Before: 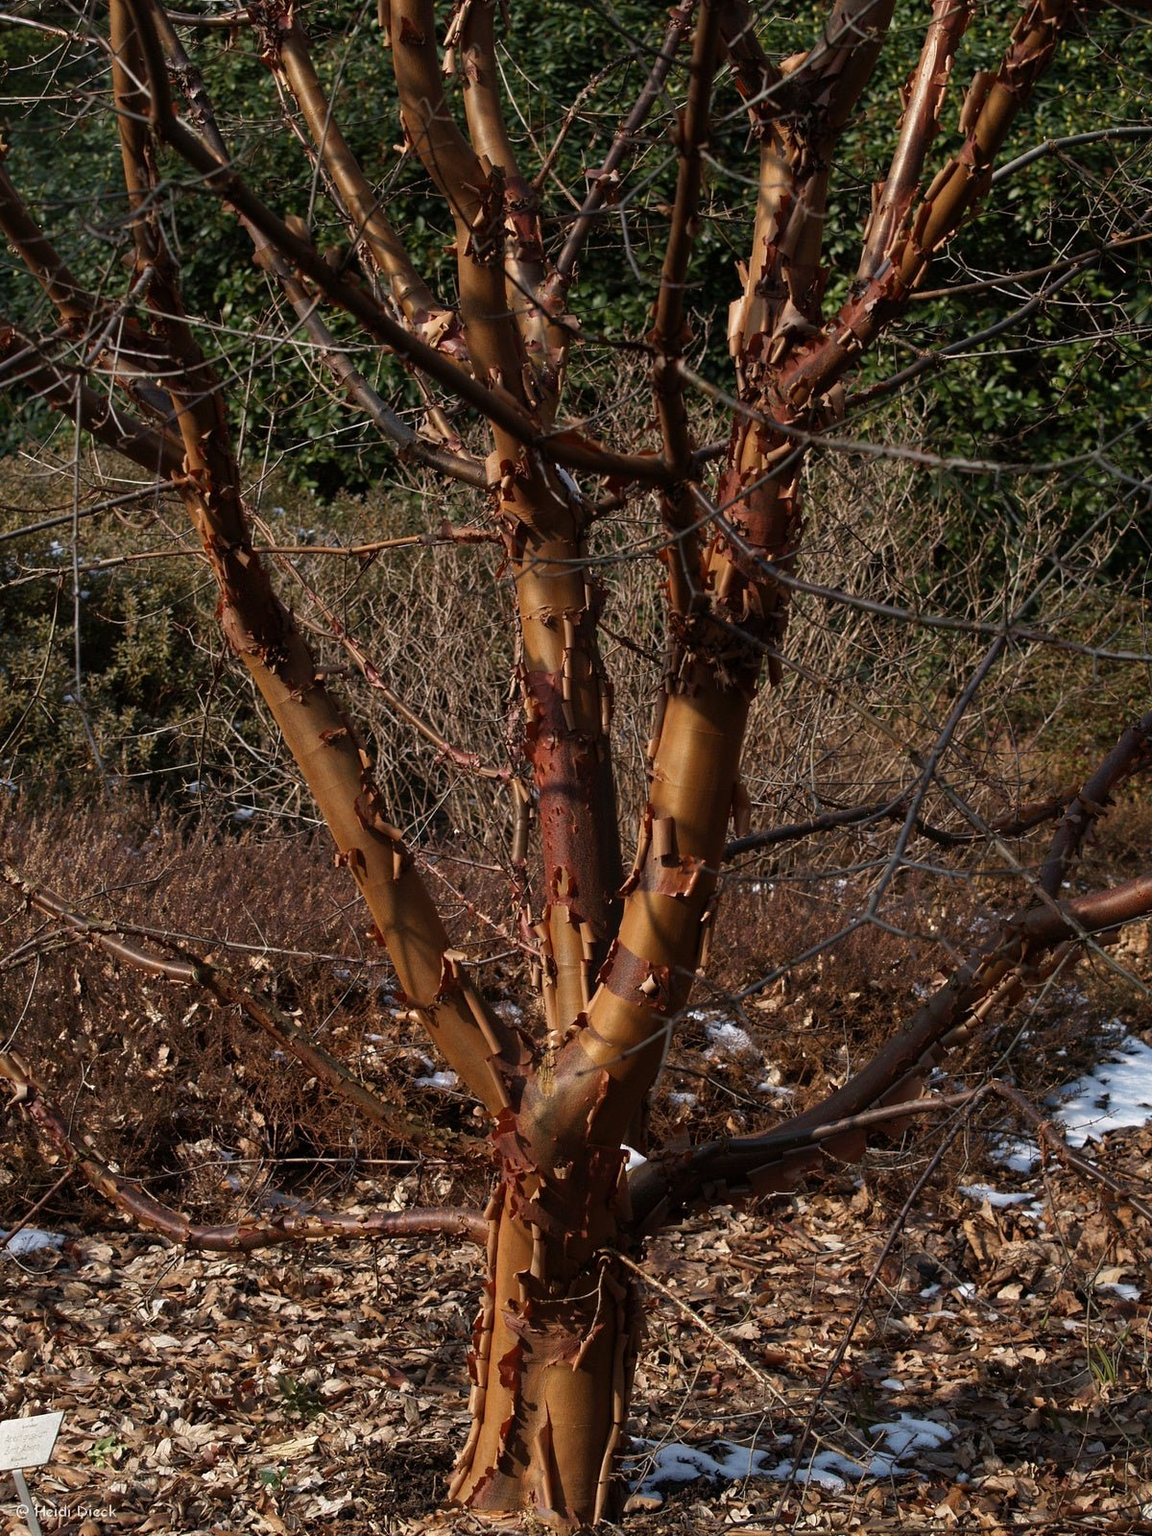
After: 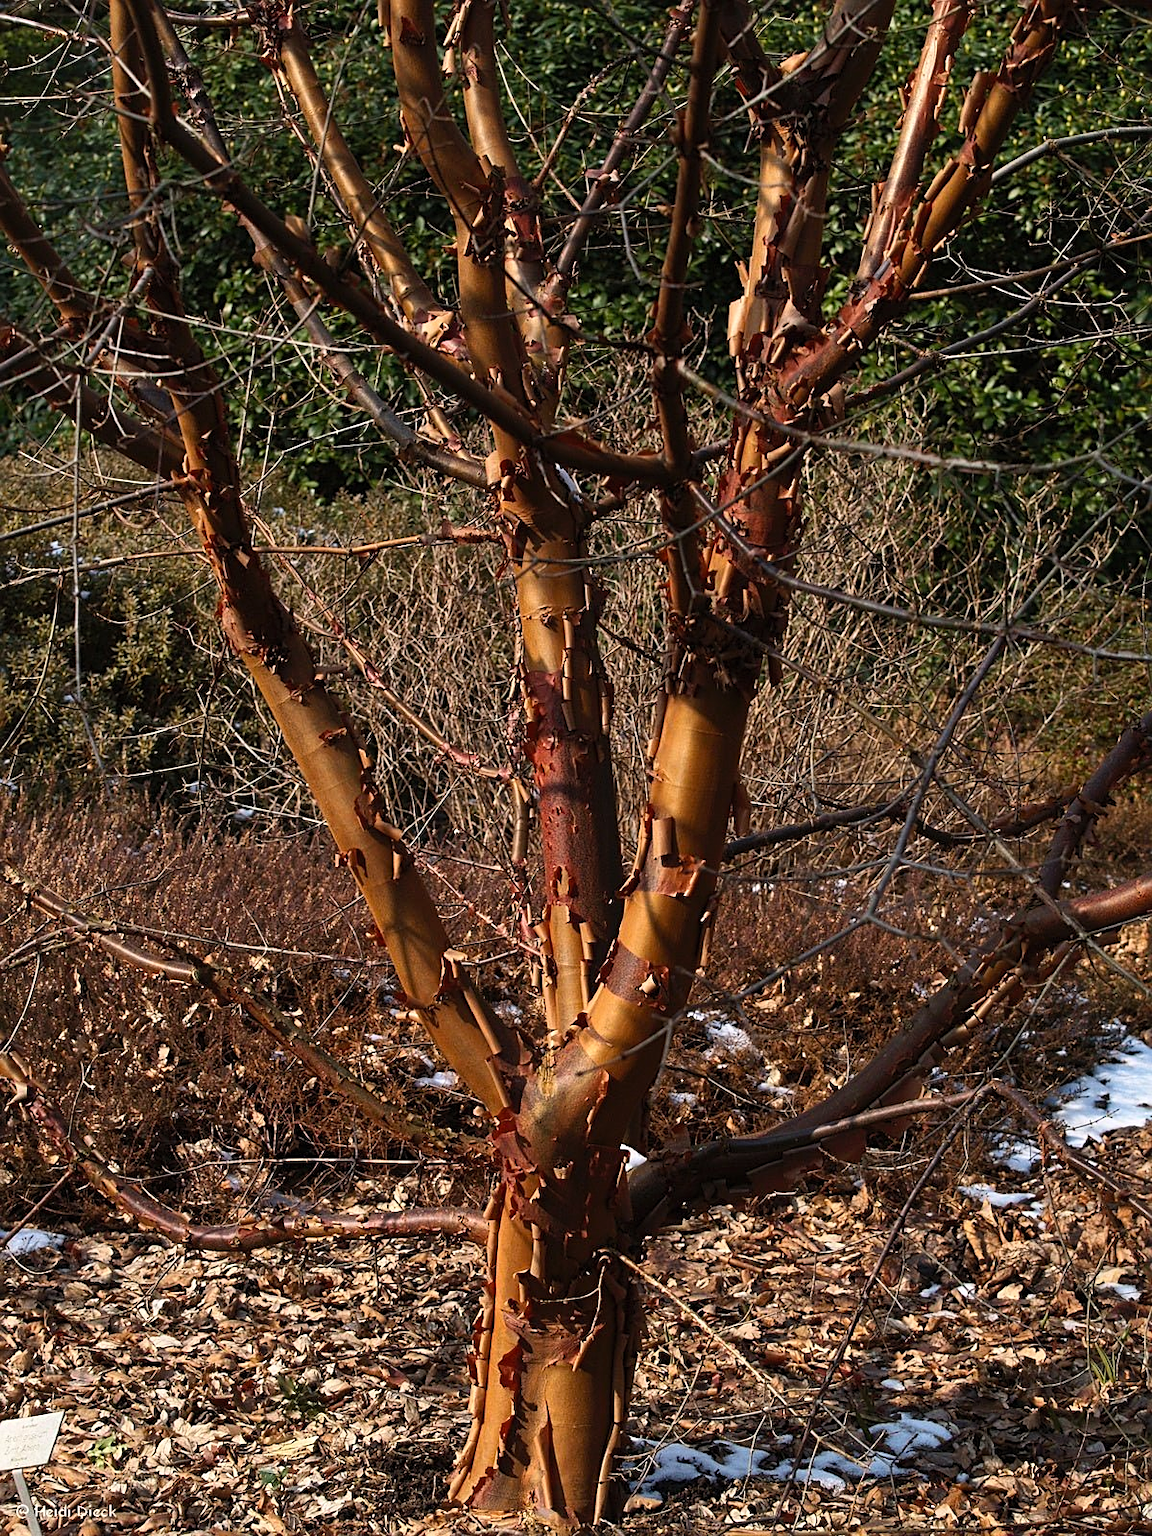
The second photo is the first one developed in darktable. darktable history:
sharpen: on, module defaults
contrast brightness saturation: contrast 0.2, brightness 0.16, saturation 0.22
color balance rgb: perceptual saturation grading › global saturation 3.7%, global vibrance 5.56%, contrast 3.24%
